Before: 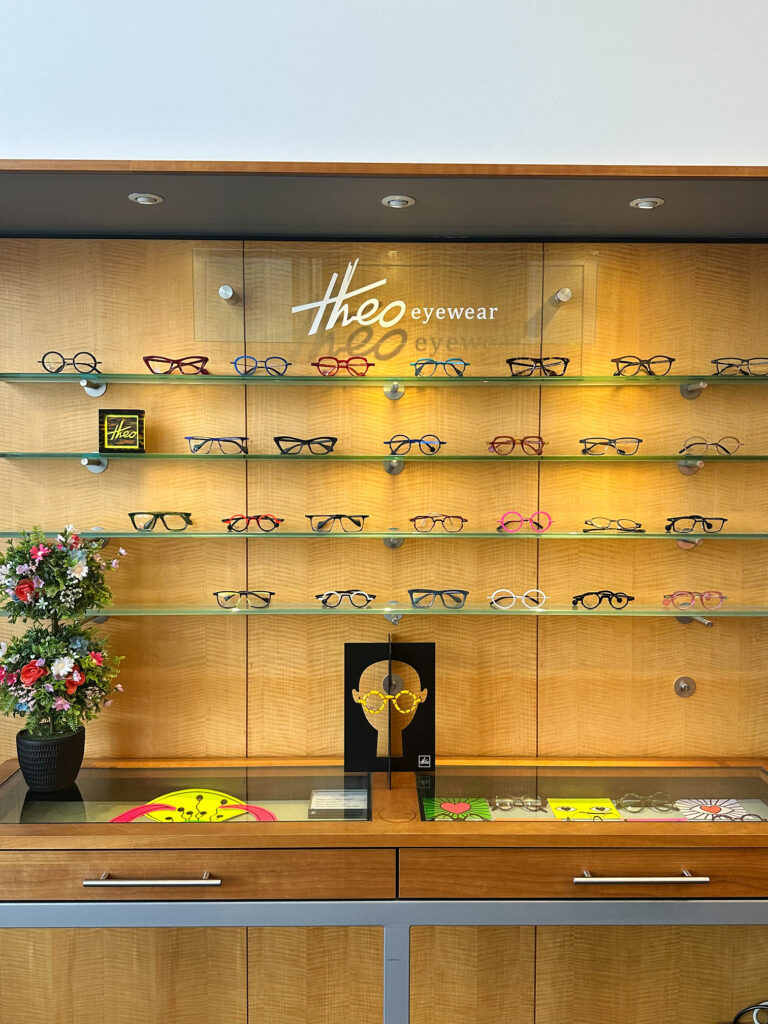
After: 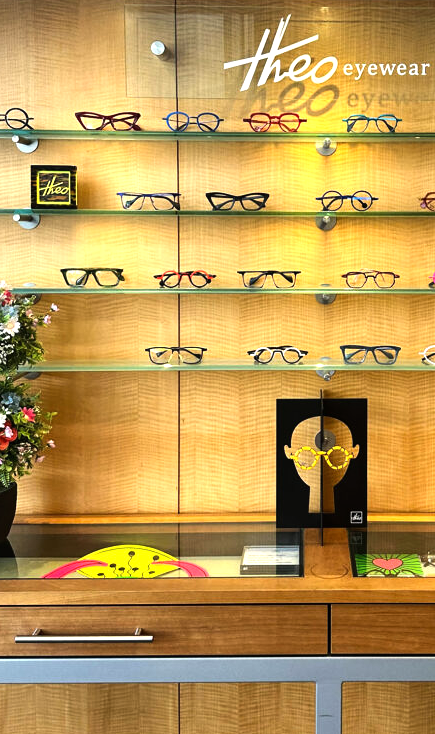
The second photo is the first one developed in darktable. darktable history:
crop: left 8.864%, top 23.856%, right 34.486%, bottom 4.454%
tone equalizer: -8 EV -0.751 EV, -7 EV -0.701 EV, -6 EV -0.603 EV, -5 EV -0.418 EV, -3 EV 0.367 EV, -2 EV 0.6 EV, -1 EV 0.684 EV, +0 EV 0.741 EV, edges refinement/feathering 500, mask exposure compensation -1.57 EV, preserve details no
